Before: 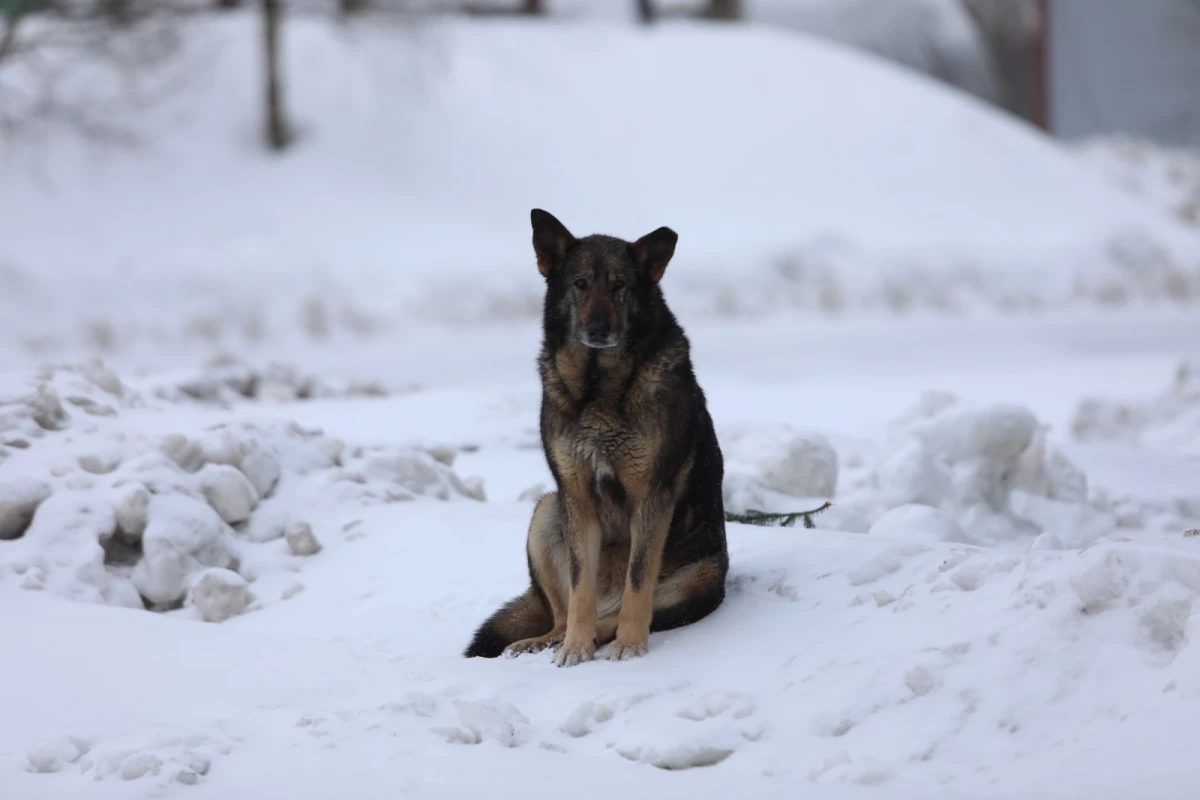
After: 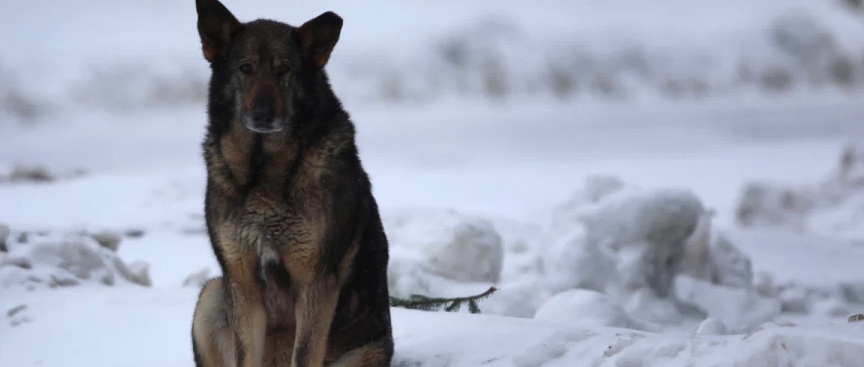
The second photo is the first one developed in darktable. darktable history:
crop and rotate: left 27.938%, top 27.046%, bottom 27.046%
shadows and highlights: radius 171.16, shadows 27, white point adjustment 3.13, highlights -67.95, soften with gaussian
